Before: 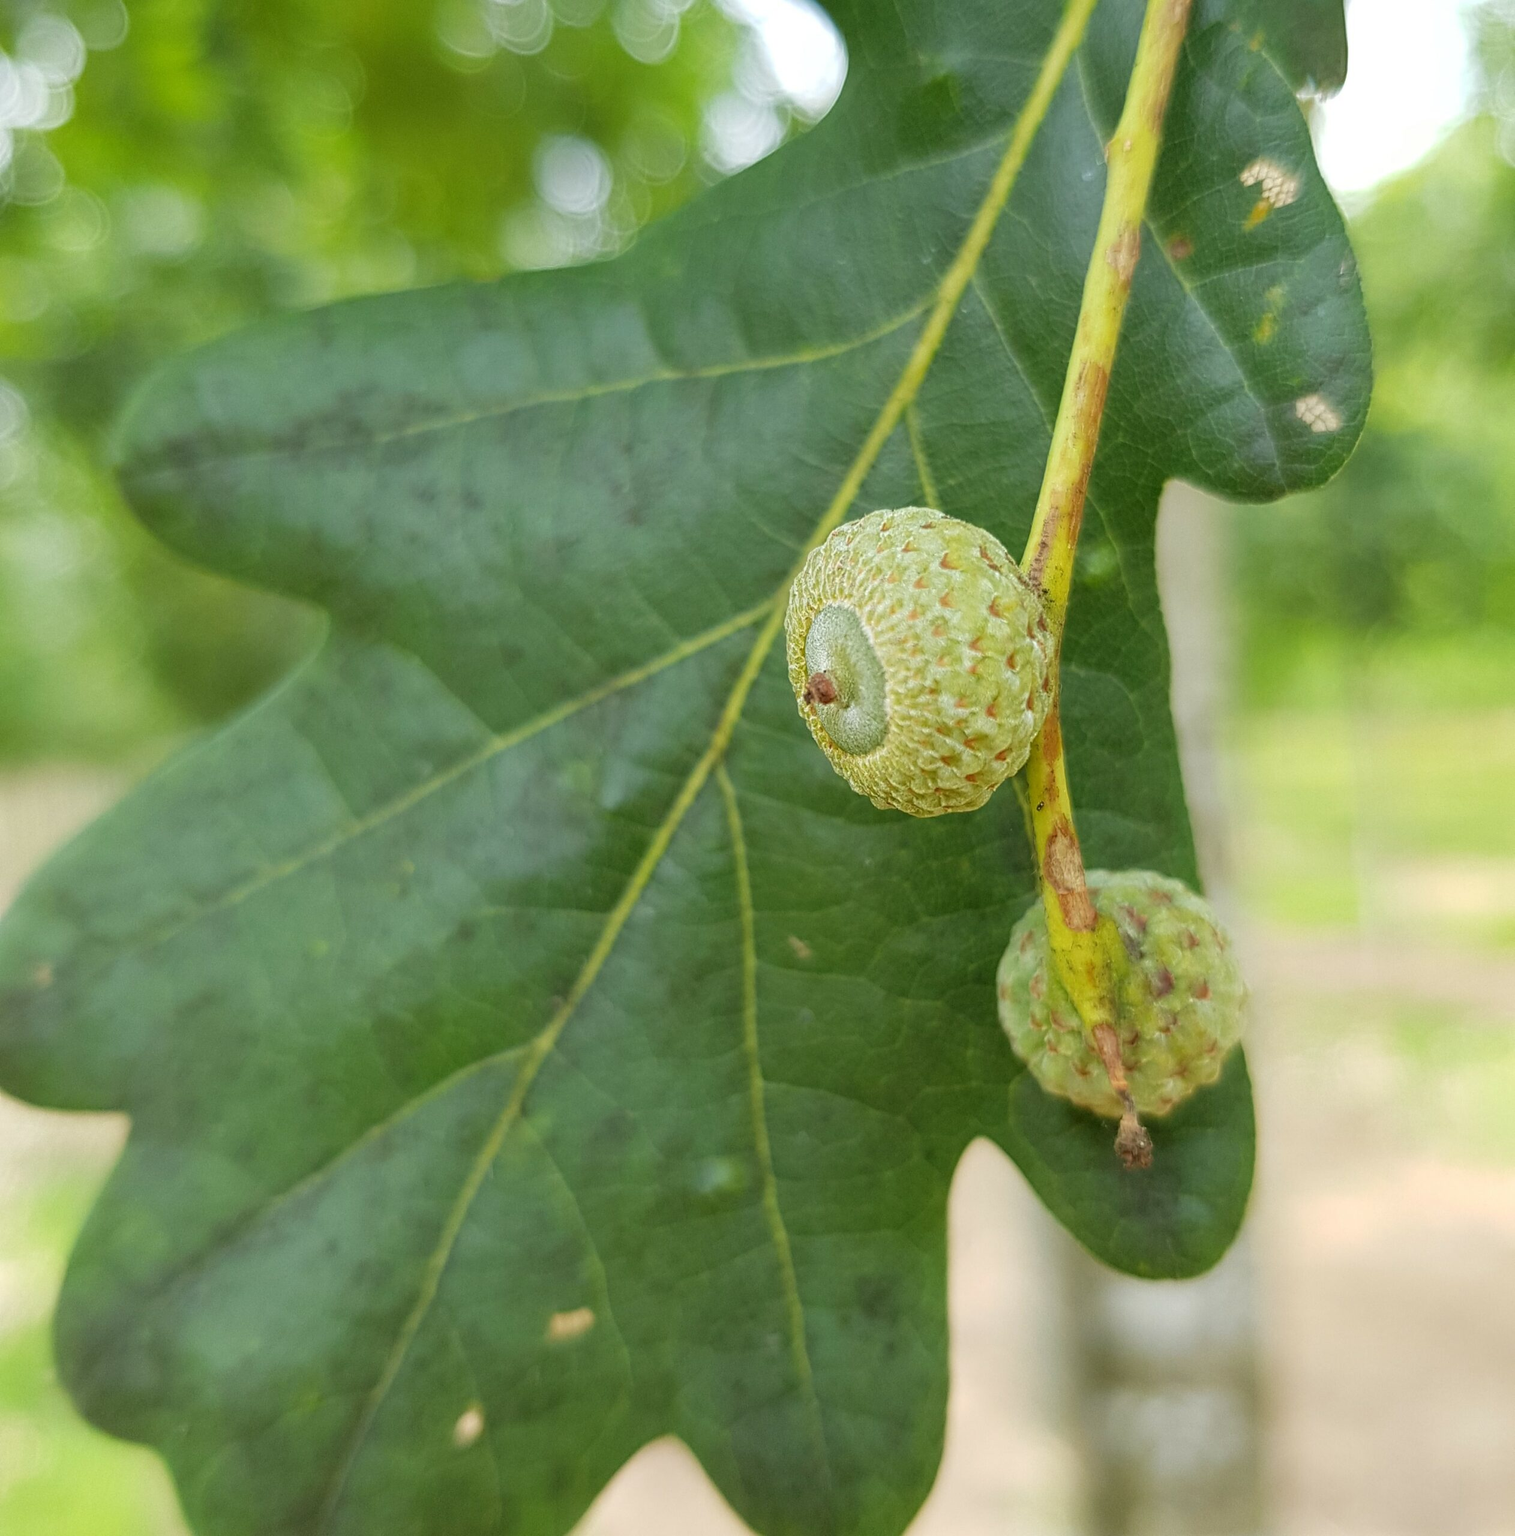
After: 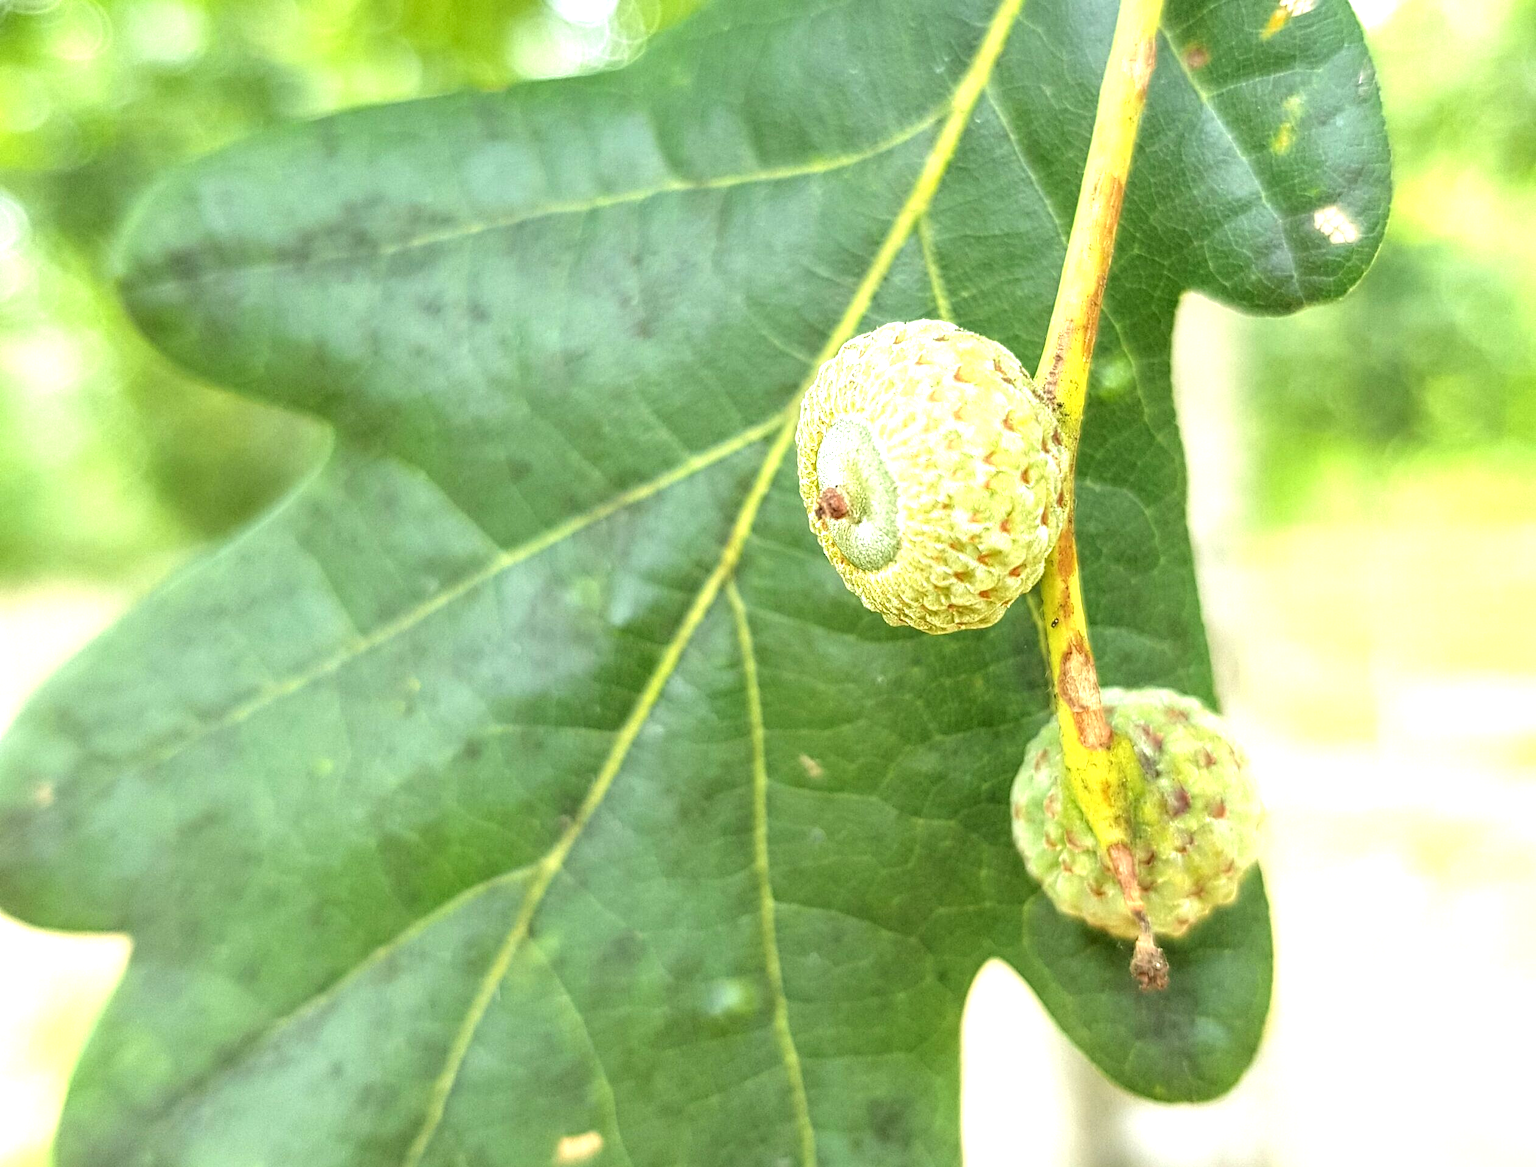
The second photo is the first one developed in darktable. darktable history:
crop and rotate: top 12.5%, bottom 12.5%
exposure: black level correction 0, exposure 1.2 EV, compensate highlight preservation false
local contrast: detail 130%
